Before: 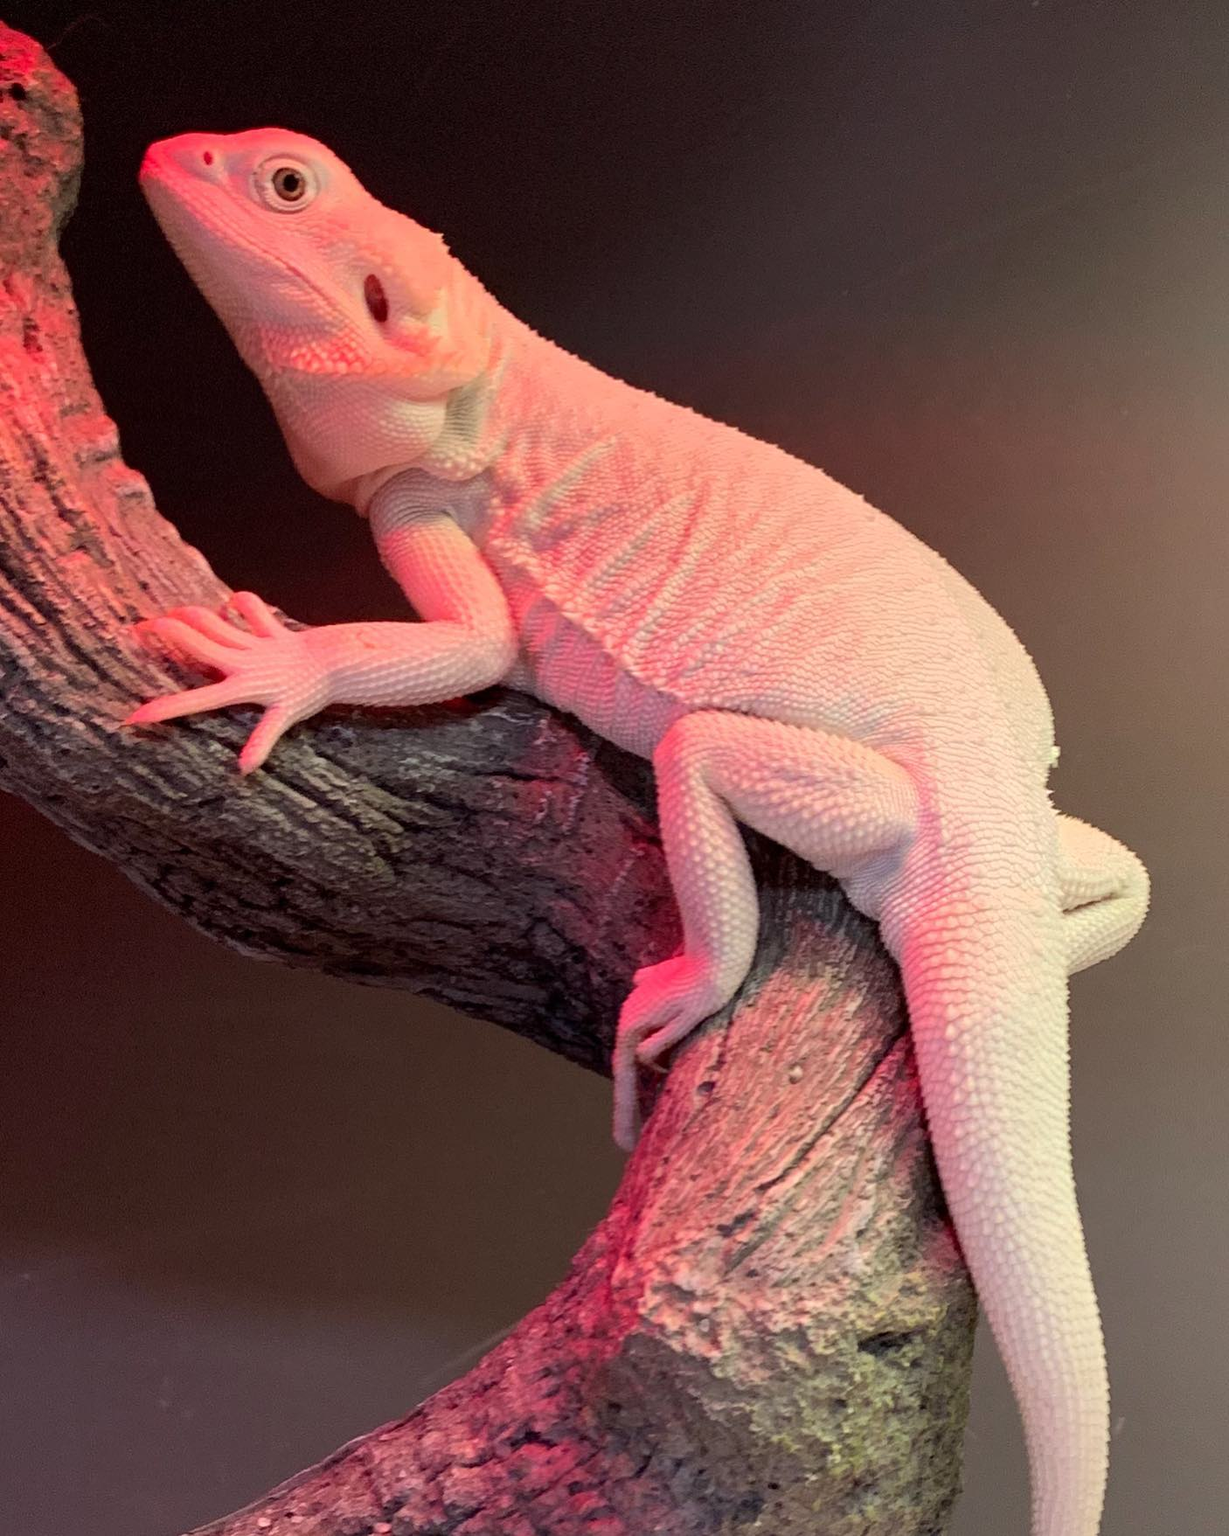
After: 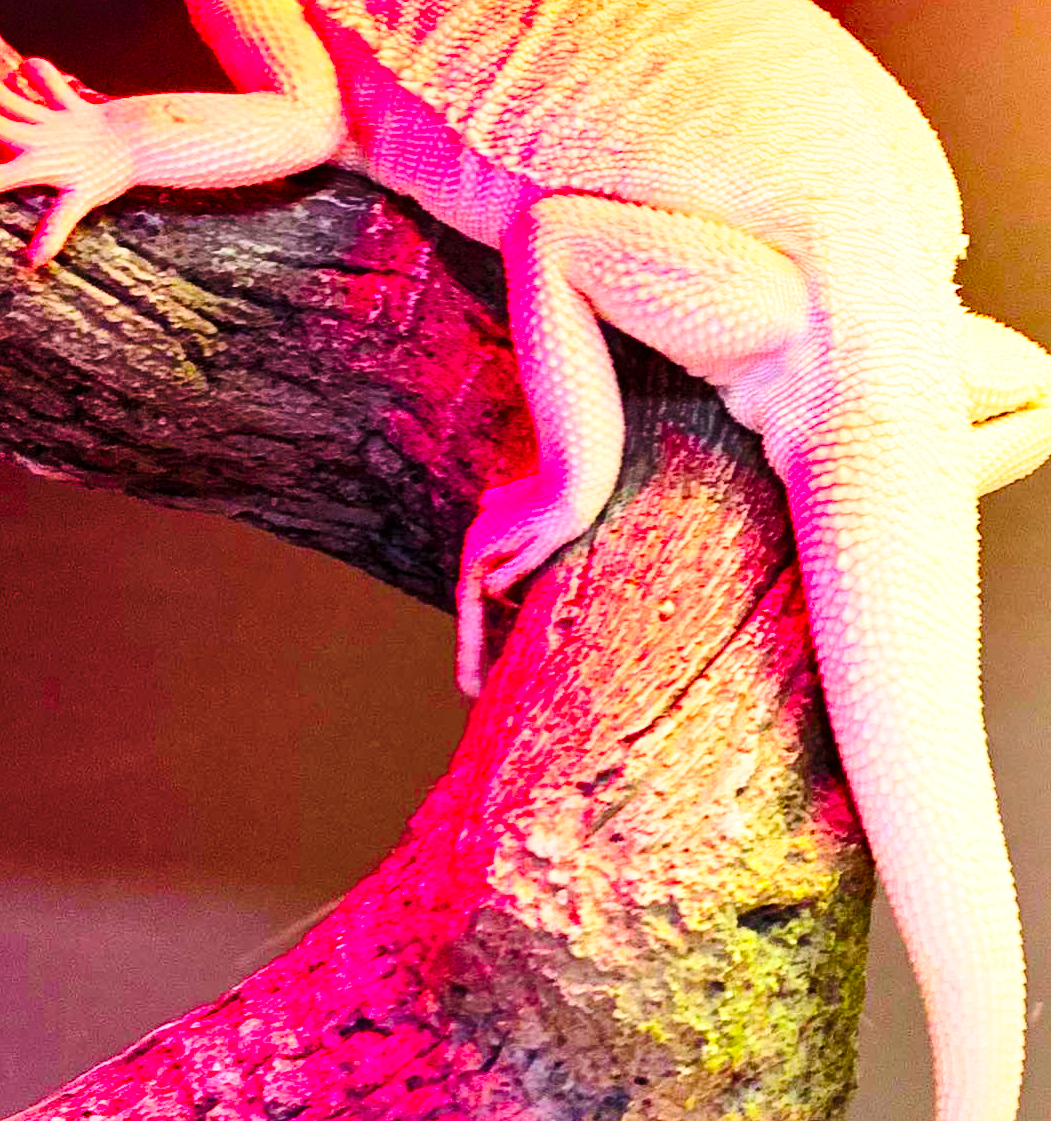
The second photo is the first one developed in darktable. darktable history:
base curve: curves: ch0 [(0, 0) (0.026, 0.03) (0.109, 0.232) (0.351, 0.748) (0.669, 0.968) (1, 1)], preserve colors none
color balance rgb: shadows lift › luminance -20.308%, perceptual saturation grading › global saturation 25.508%, global vibrance 20%
crop and rotate: left 17.357%, top 35.25%, right 7.821%, bottom 0.924%
shadows and highlights: low approximation 0.01, soften with gaussian
local contrast: mode bilateral grid, contrast 20, coarseness 51, detail 119%, midtone range 0.2
contrast brightness saturation: contrast 0.201, brightness 0.205, saturation 0.804
